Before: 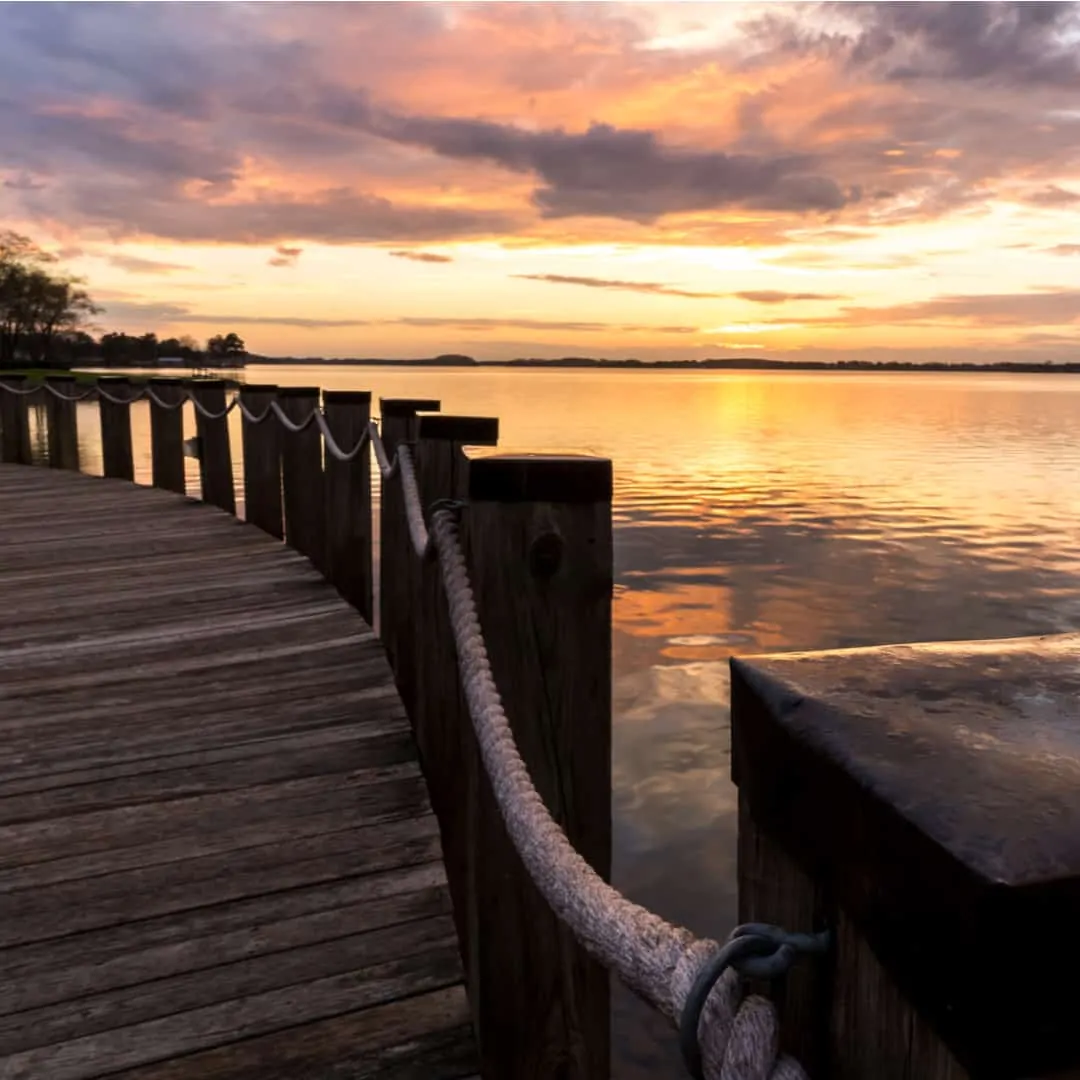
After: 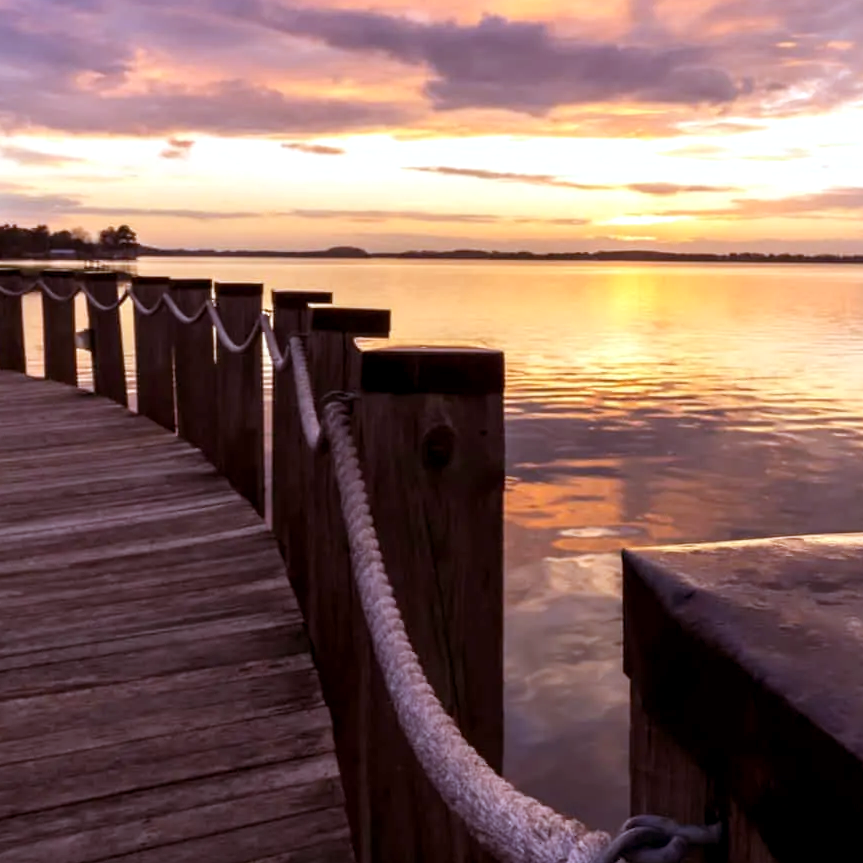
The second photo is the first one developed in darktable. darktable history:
white balance: red 0.948, green 1.02, blue 1.176
exposure: black level correction 0.001, exposure 0.191 EV, compensate highlight preservation false
rgb levels: mode RGB, independent channels, levels [[0, 0.474, 1], [0, 0.5, 1], [0, 0.5, 1]]
crop and rotate: left 10.071%, top 10.071%, right 10.02%, bottom 10.02%
